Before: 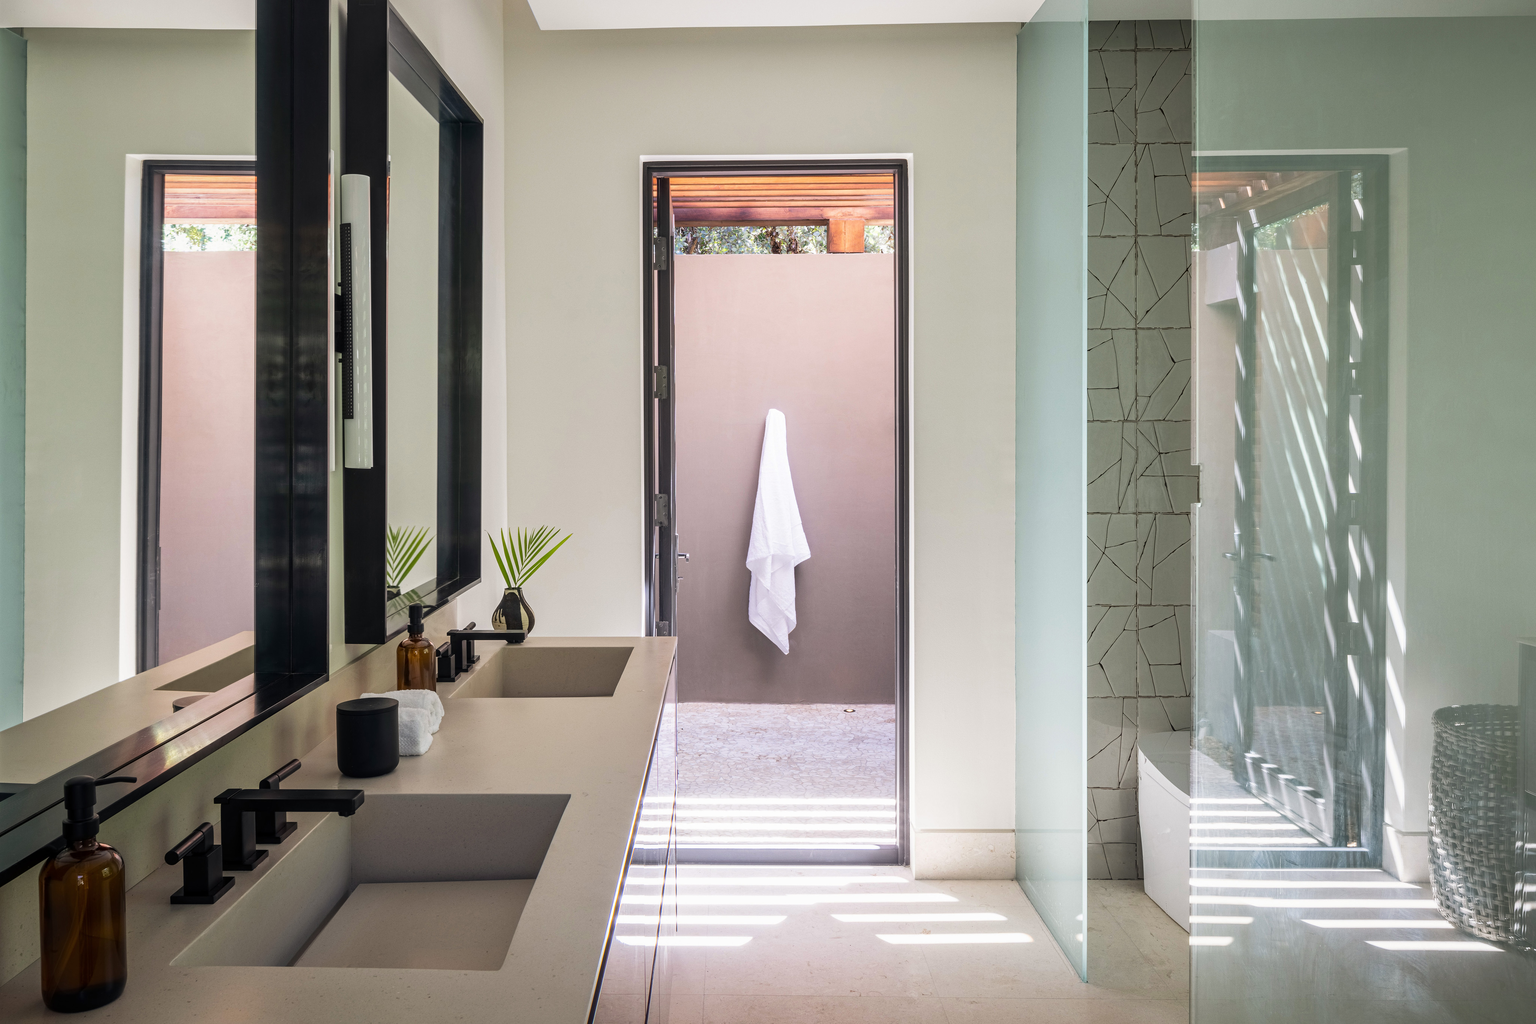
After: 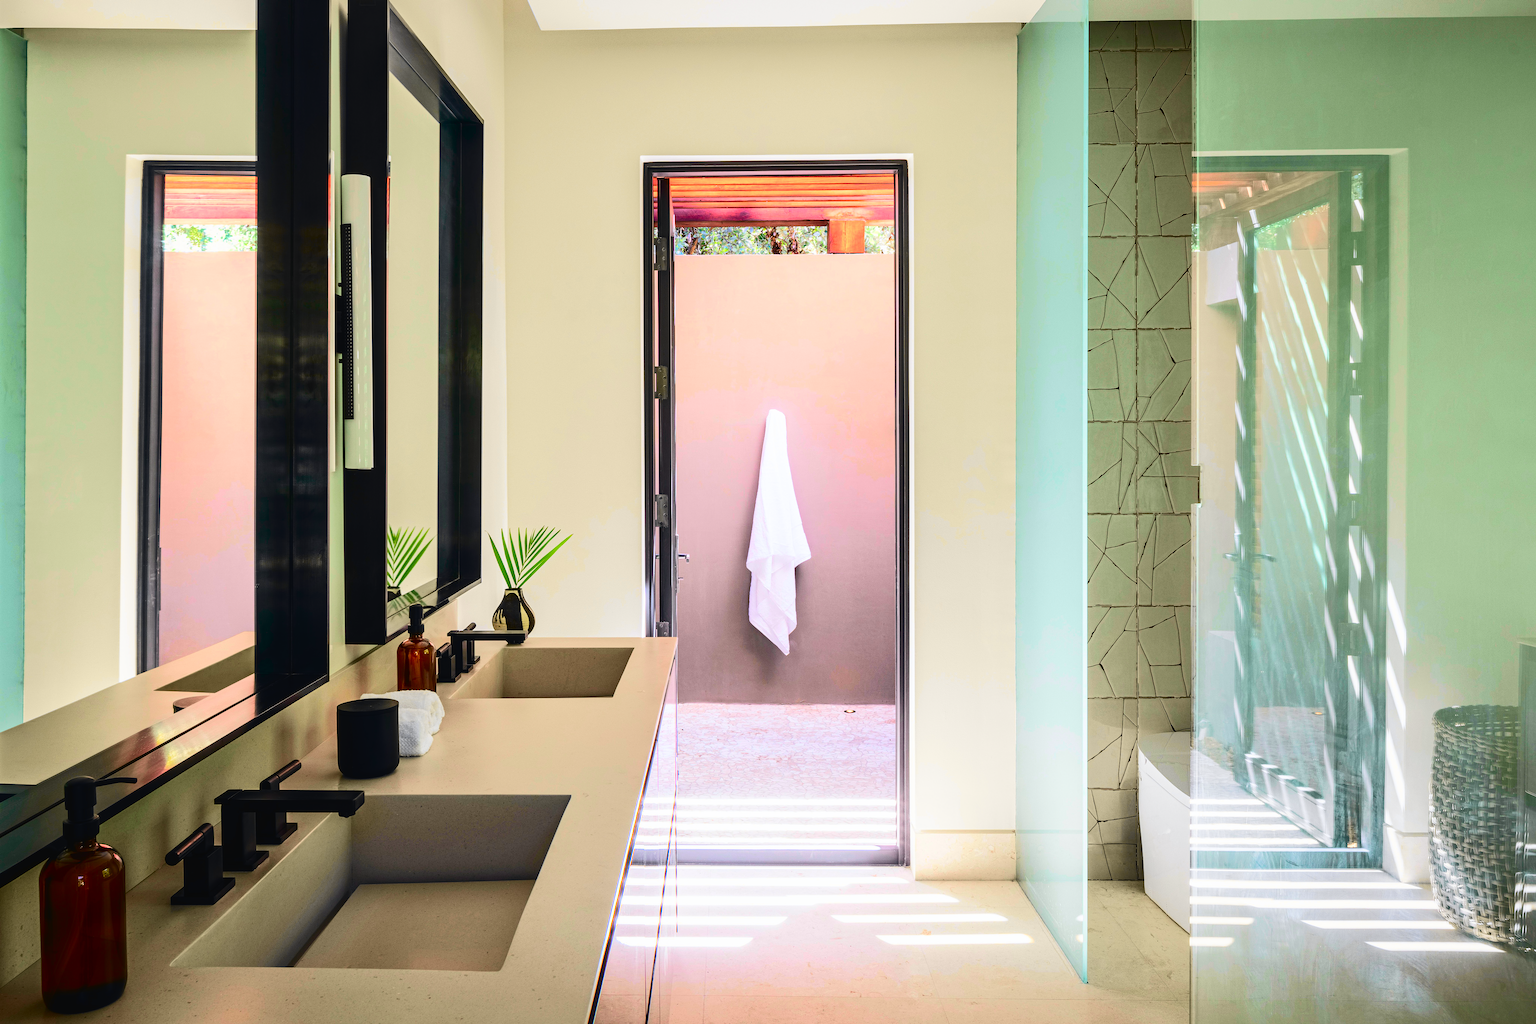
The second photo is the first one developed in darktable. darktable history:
contrast brightness saturation: contrast 0.26, brightness 0.02, saturation 0.87
tone curve: curves: ch0 [(0, 0.023) (0.037, 0.04) (0.131, 0.128) (0.304, 0.331) (0.504, 0.584) (0.616, 0.687) (0.704, 0.764) (0.808, 0.823) (1, 1)]; ch1 [(0, 0) (0.301, 0.3) (0.477, 0.472) (0.493, 0.497) (0.508, 0.501) (0.544, 0.541) (0.563, 0.565) (0.626, 0.66) (0.721, 0.776) (1, 1)]; ch2 [(0, 0) (0.249, 0.216) (0.349, 0.343) (0.424, 0.442) (0.476, 0.483) (0.502, 0.5) (0.517, 0.519) (0.532, 0.553) (0.569, 0.587) (0.634, 0.628) (0.706, 0.729) (0.828, 0.742) (1, 0.9)], color space Lab, independent channels, preserve colors none
